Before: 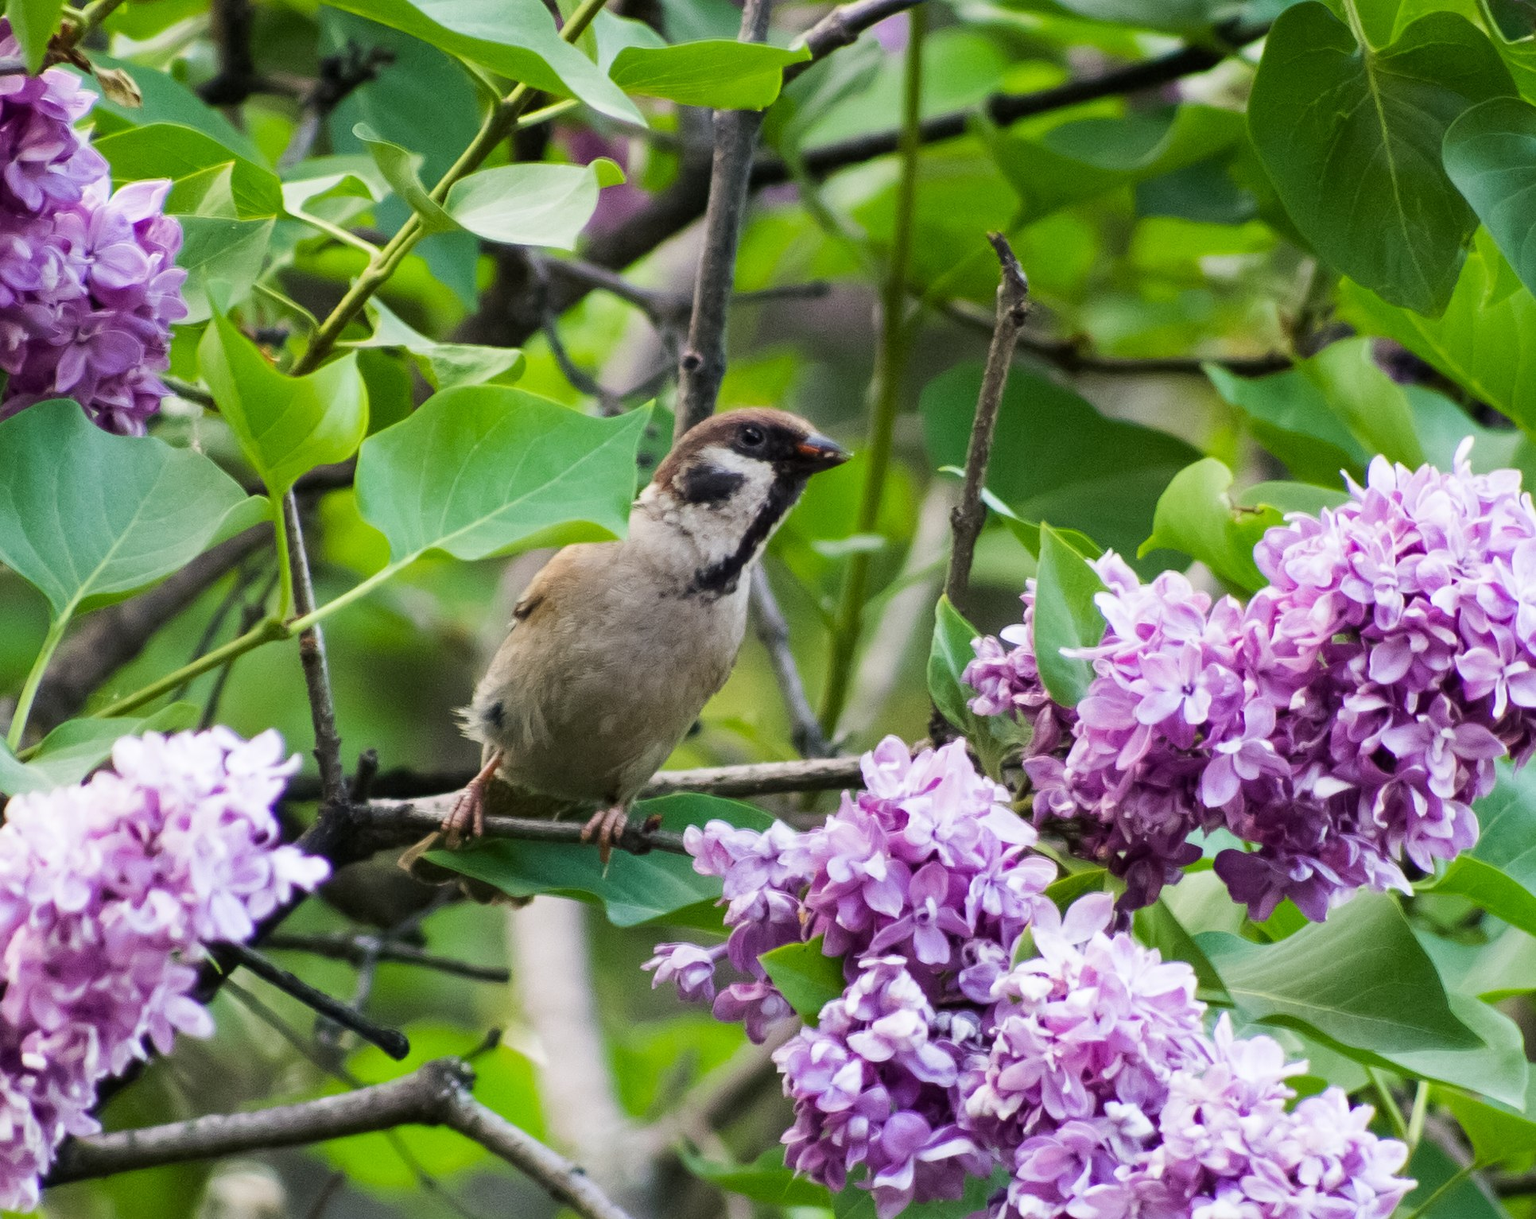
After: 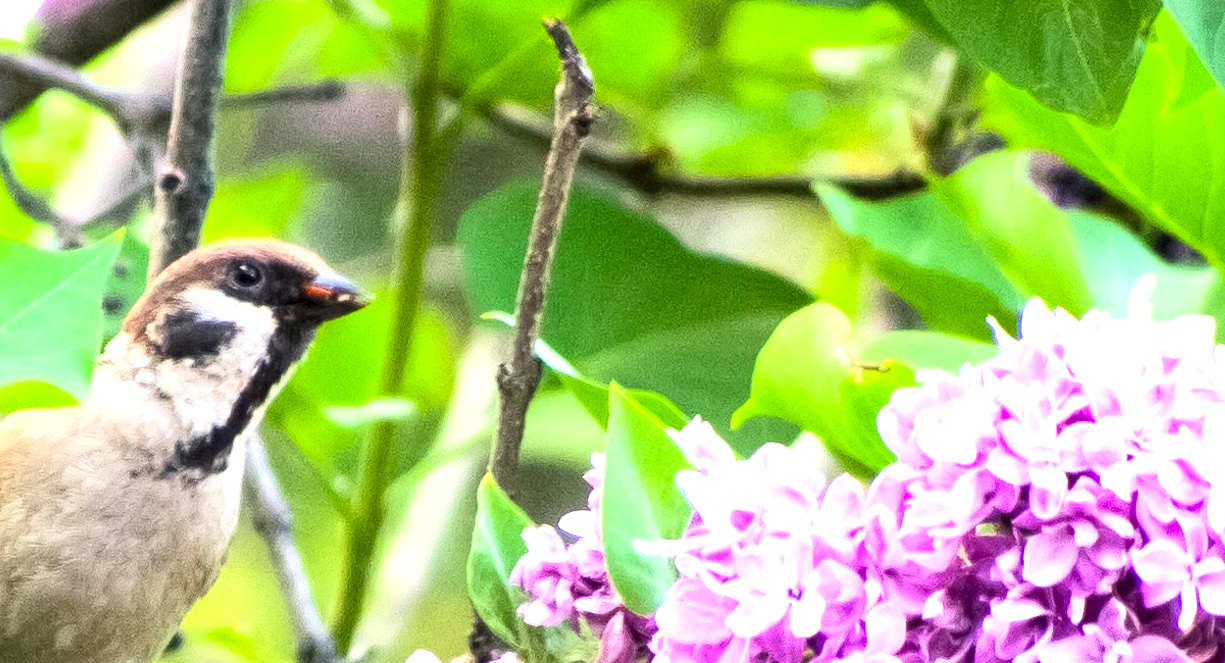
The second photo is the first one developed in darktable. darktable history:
local contrast: highlights 106%, shadows 99%, detail 120%, midtone range 0.2
exposure: black level correction 0.001, exposure 1.118 EV, compensate highlight preservation false
crop: left 36.199%, top 17.891%, right 0.368%, bottom 38.853%
contrast brightness saturation: contrast 0.204, brightness 0.164, saturation 0.216
